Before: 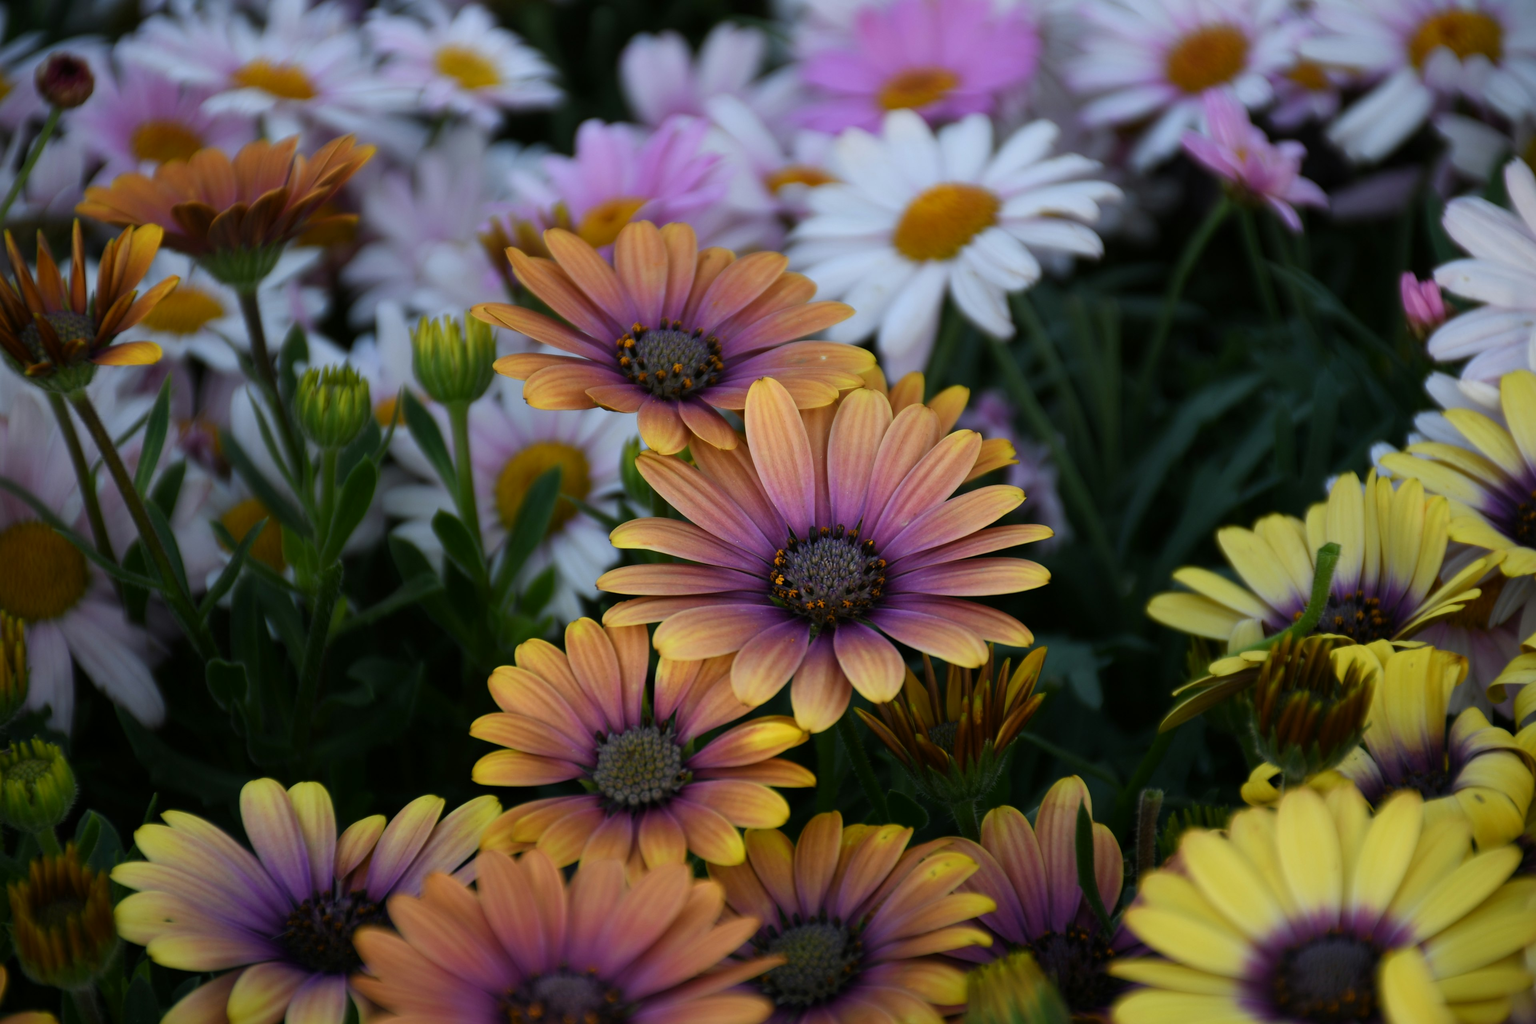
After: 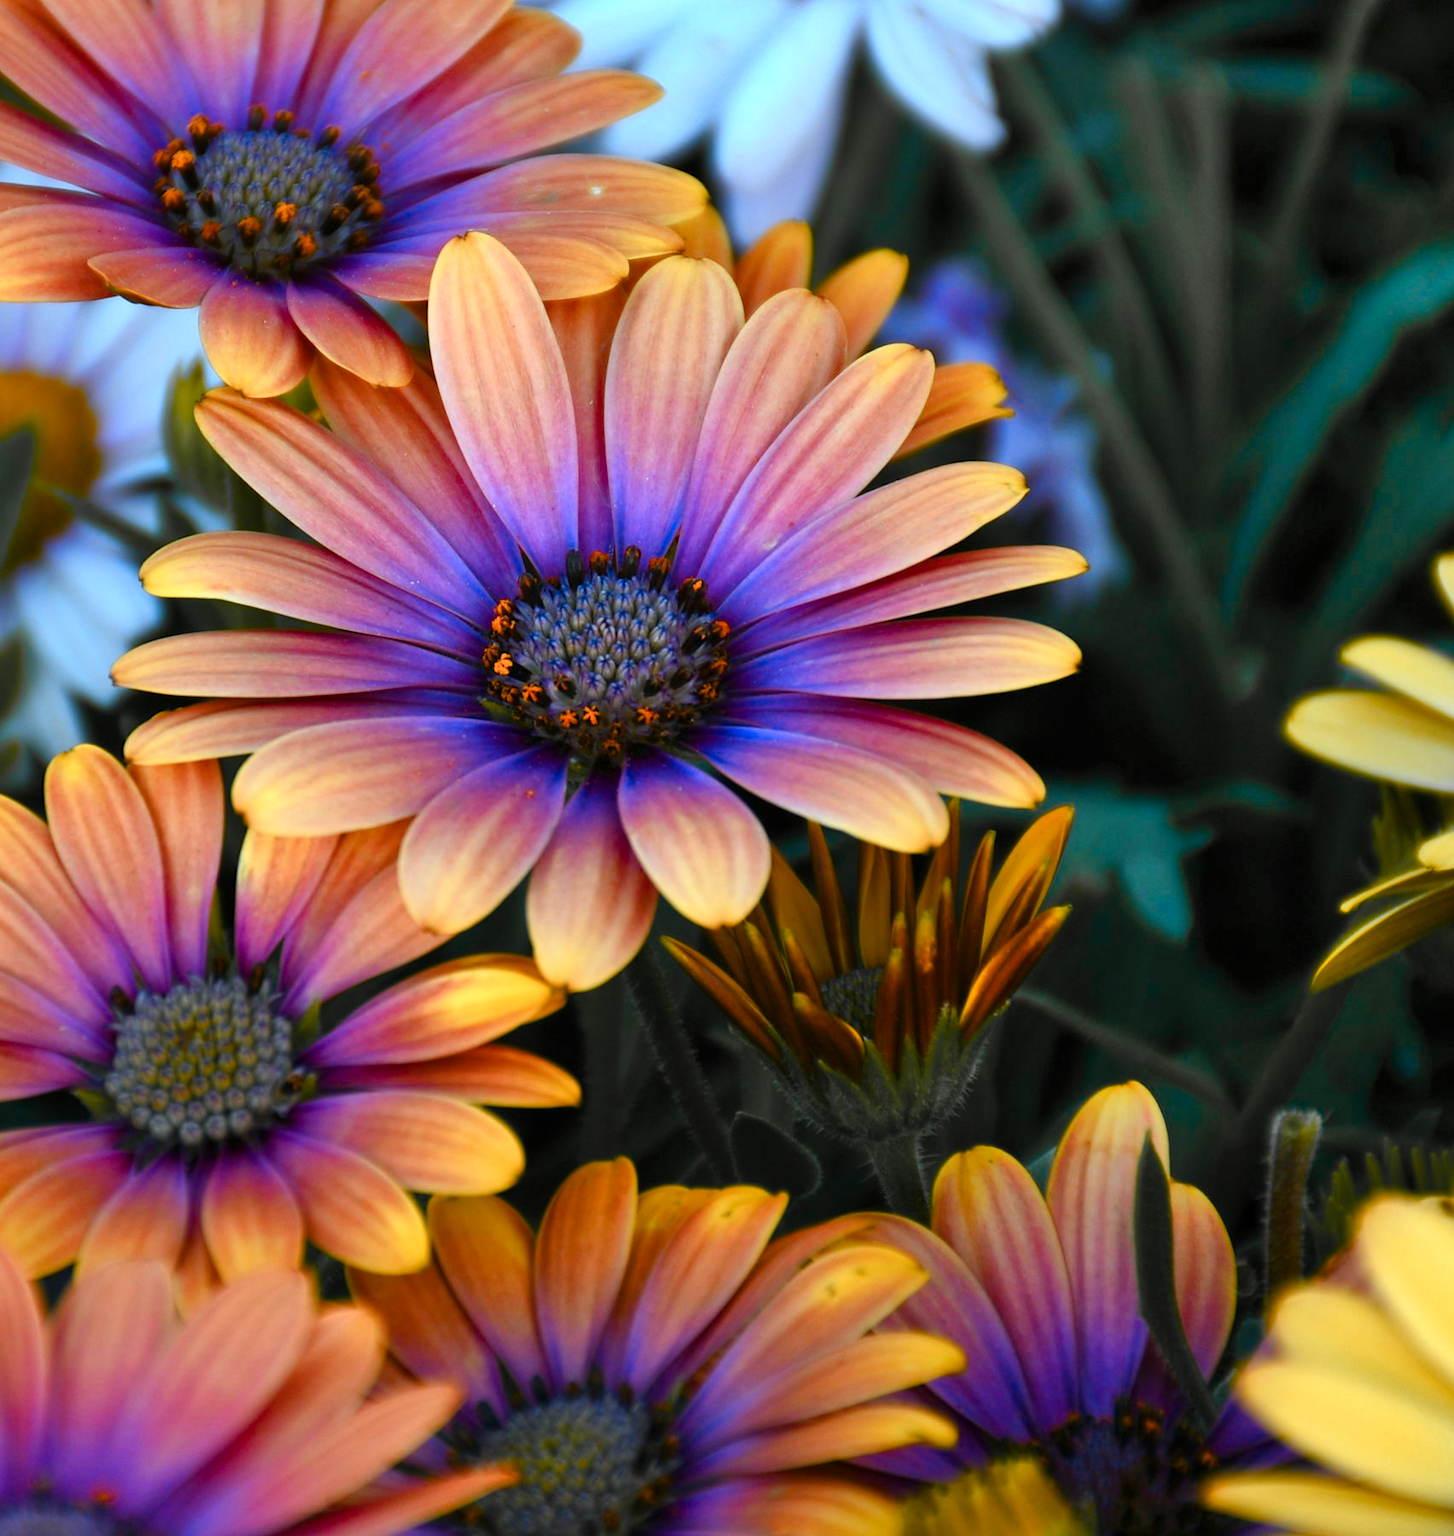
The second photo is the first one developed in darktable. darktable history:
color balance rgb: perceptual saturation grading › global saturation 20%, perceptual saturation grading › highlights -25%, perceptual saturation grading › shadows 50%
white balance: red 0.931, blue 1.11
color zones: curves: ch1 [(0.29, 0.492) (0.373, 0.185) (0.509, 0.481)]; ch2 [(0.25, 0.462) (0.749, 0.457)], mix 40.67%
crop: left 35.432%, top 26.233%, right 20.145%, bottom 3.432%
shadows and highlights: white point adjustment 0.05, highlights color adjustment 55.9%, soften with gaussian
local contrast: mode bilateral grid, contrast 15, coarseness 36, detail 105%, midtone range 0.2
contrast brightness saturation: contrast 0.08, saturation 0.02
exposure: exposure 0.7 EV, compensate highlight preservation false
